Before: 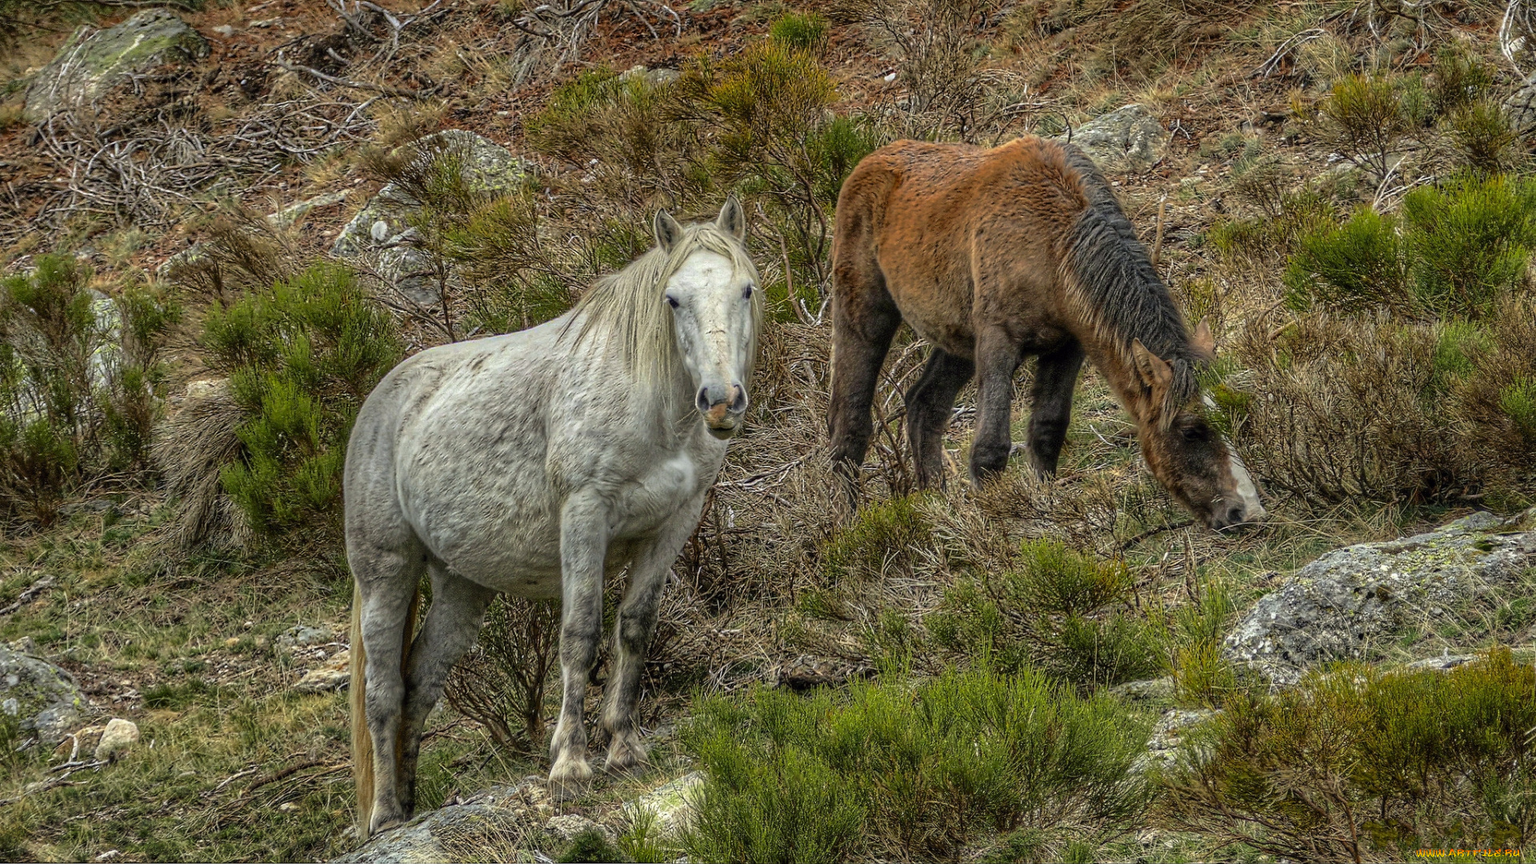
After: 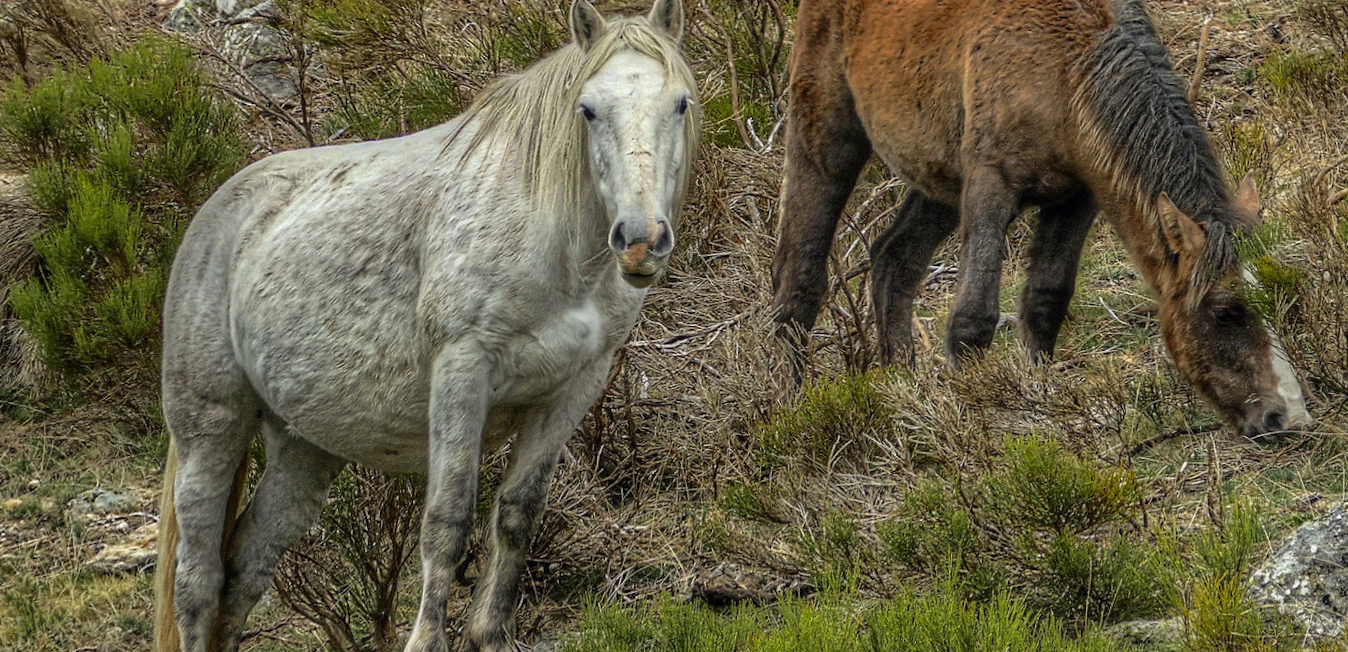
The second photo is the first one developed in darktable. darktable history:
crop and rotate: angle -3.42°, left 9.921%, top 21.169%, right 12.502%, bottom 12.089%
